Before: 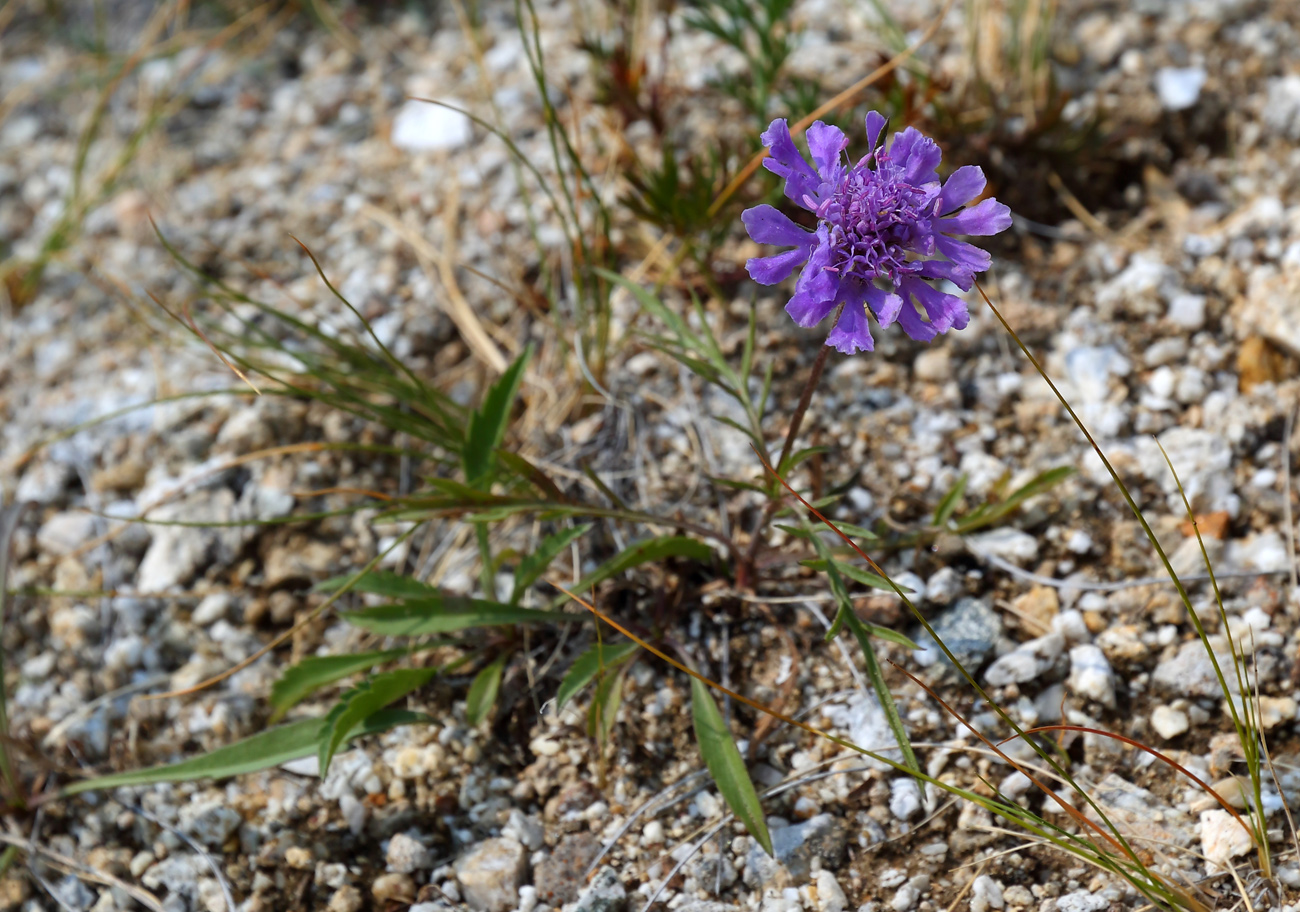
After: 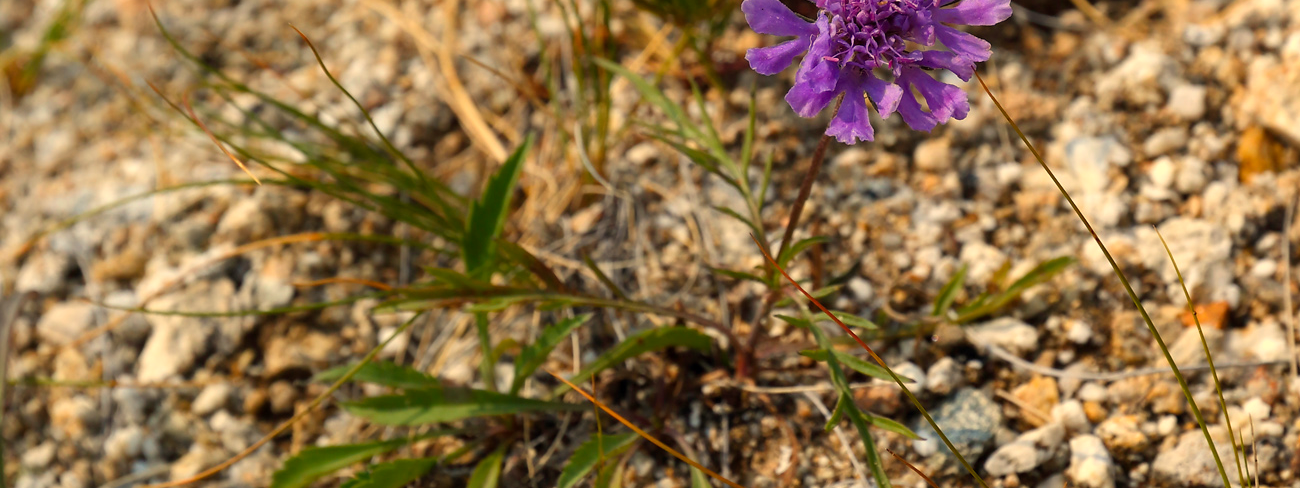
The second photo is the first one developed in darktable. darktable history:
white balance: red 1.138, green 0.996, blue 0.812
color balance rgb: perceptual saturation grading › global saturation 10%, global vibrance 20%
crop and rotate: top 23.043%, bottom 23.437%
